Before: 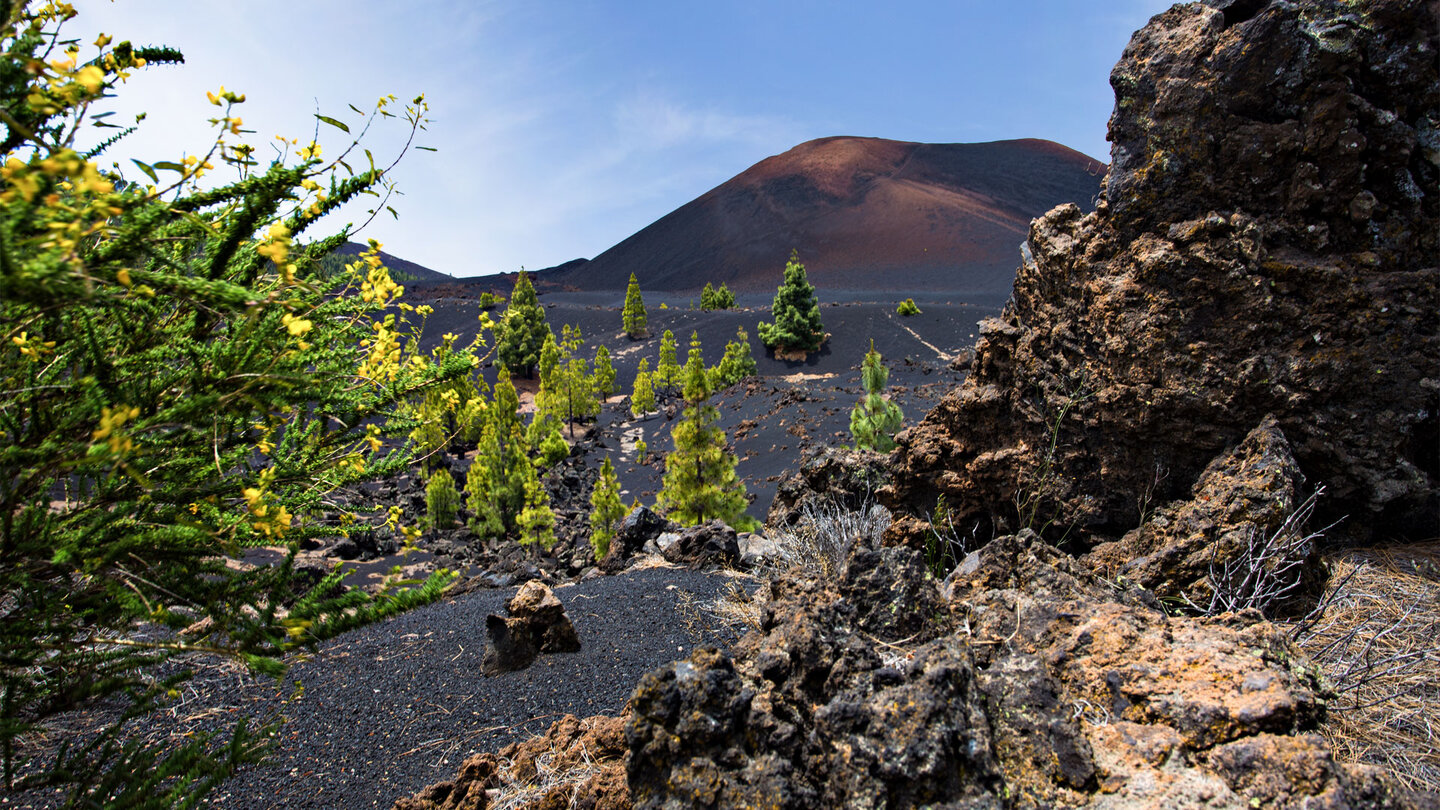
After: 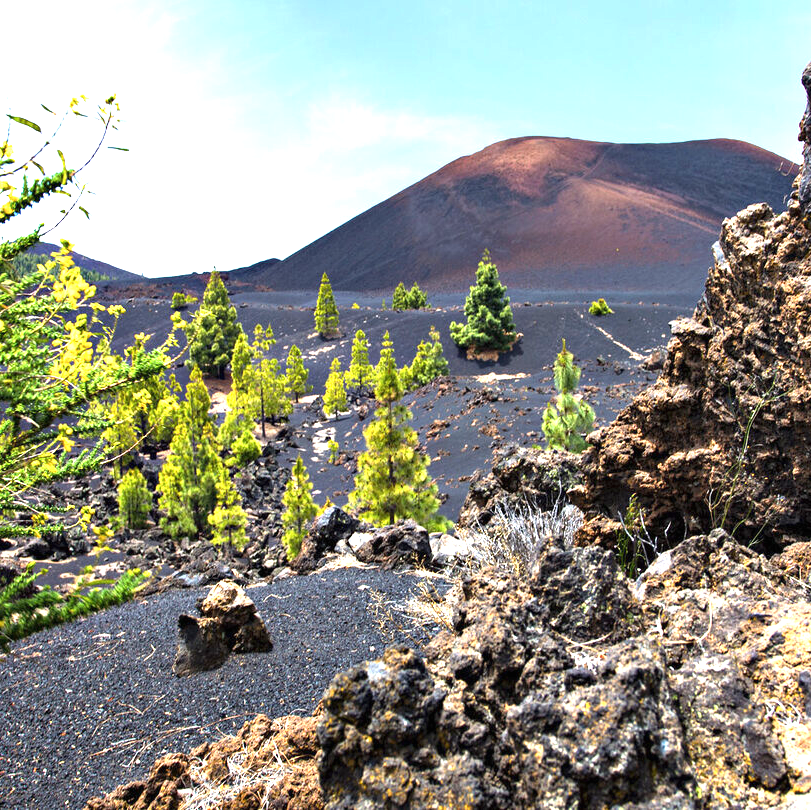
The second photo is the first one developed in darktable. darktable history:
crop: left 21.404%, right 22.216%
exposure: black level correction 0, exposure 1.366 EV, compensate highlight preservation false
